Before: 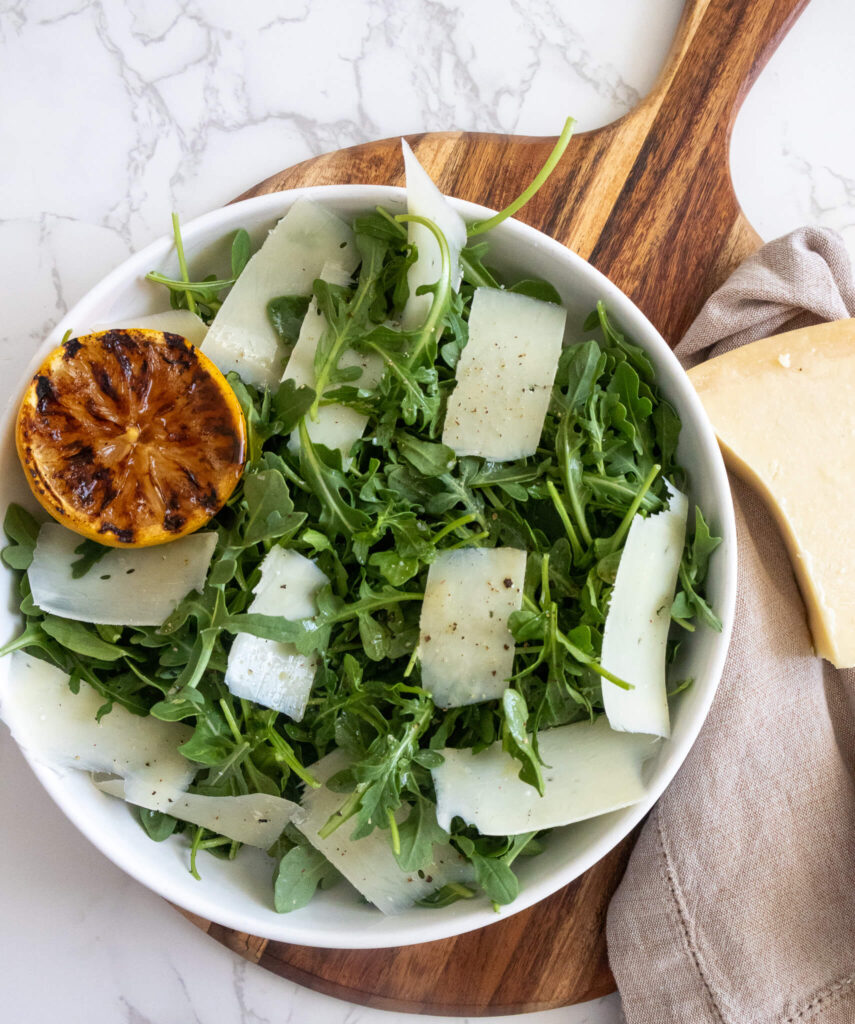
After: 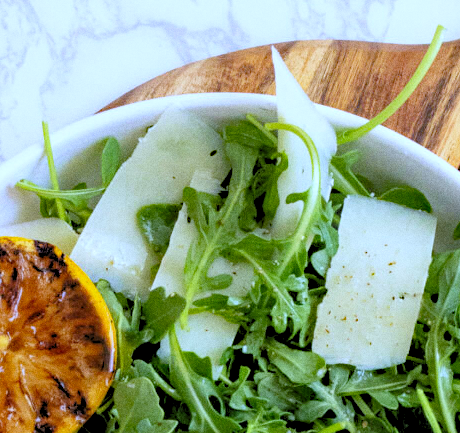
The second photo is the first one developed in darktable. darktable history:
white balance: red 0.871, blue 1.249
crop: left 15.306%, top 9.065%, right 30.789%, bottom 48.638%
grain: coarseness 0.09 ISO
contrast brightness saturation: saturation -0.05
levels: levels [0.093, 0.434, 0.988]
haze removal: strength 0.4, distance 0.22, compatibility mode true, adaptive false
